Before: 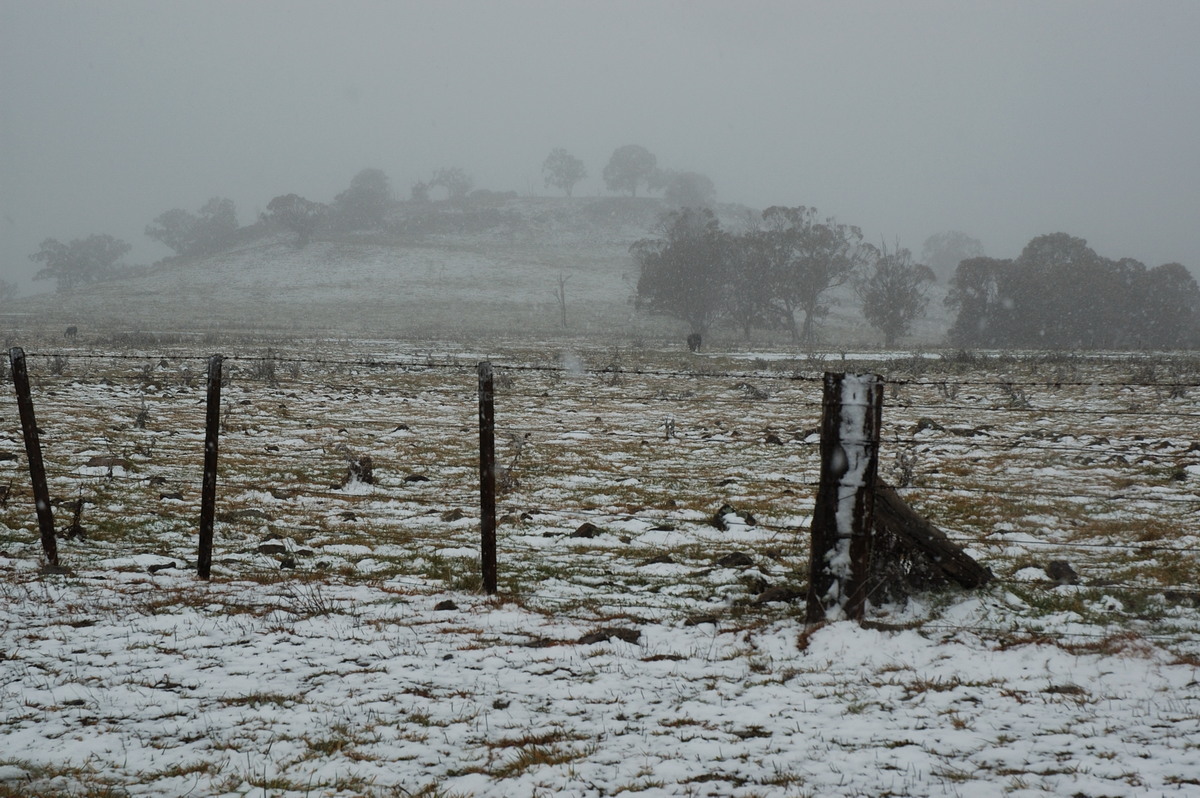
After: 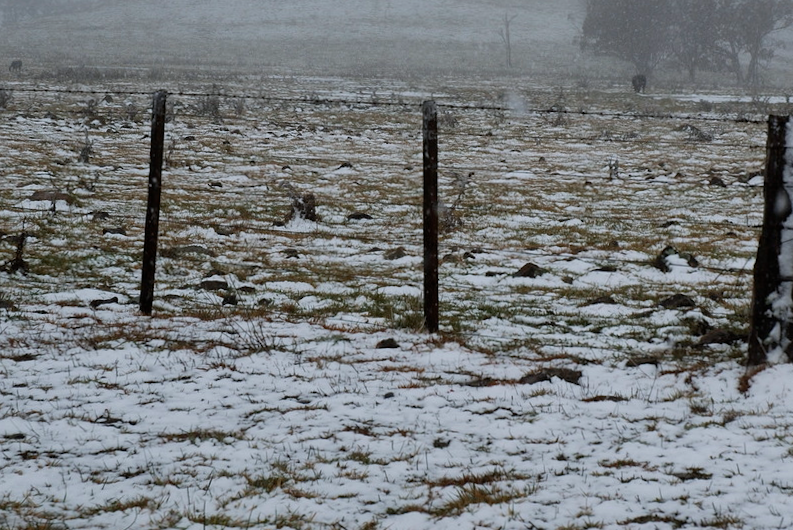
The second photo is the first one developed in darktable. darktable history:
crop and rotate: angle -0.674°, left 3.9%, top 32.336%, right 28.77%
color correction: highlights b* 2.97
color calibration: illuminant as shot in camera, x 0.358, y 0.373, temperature 4628.91 K
